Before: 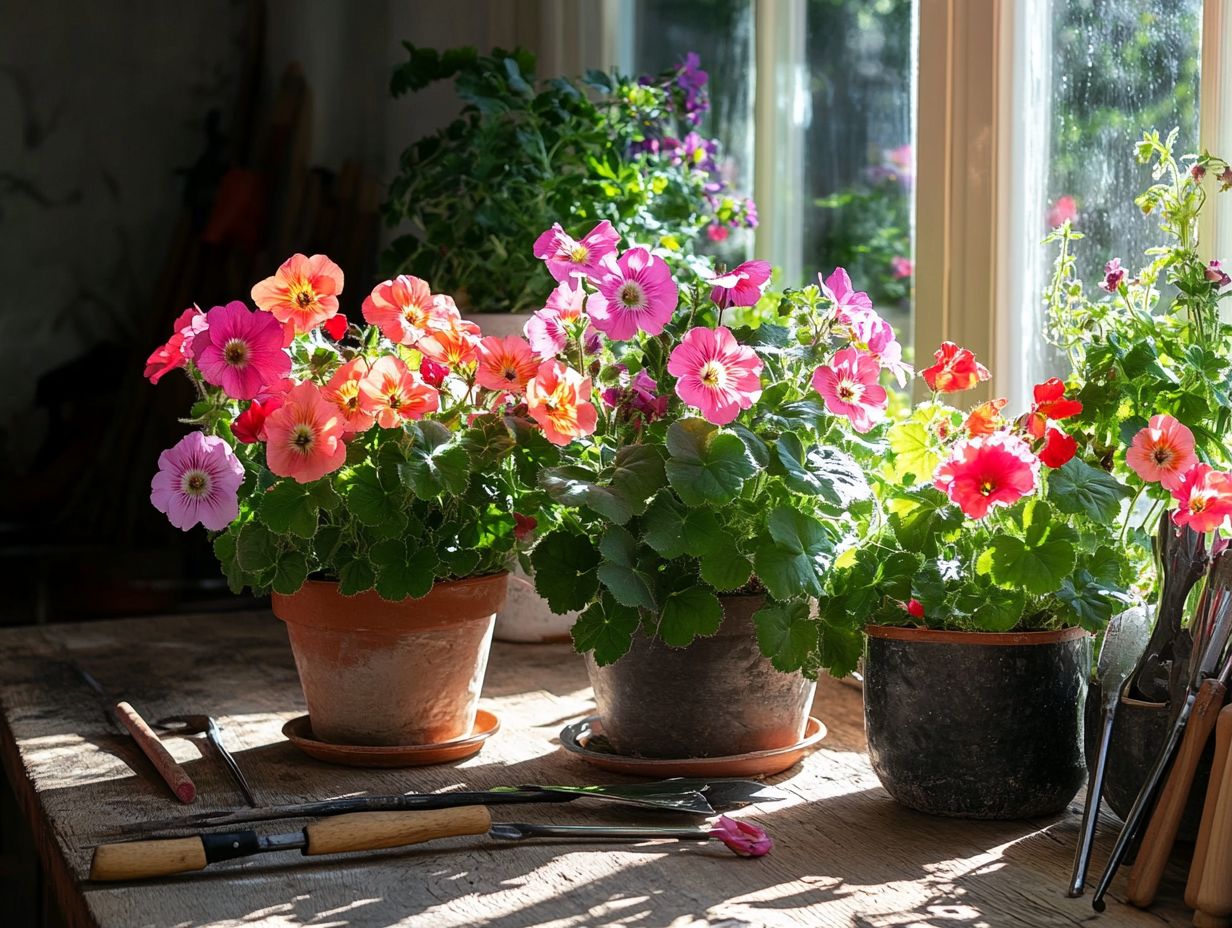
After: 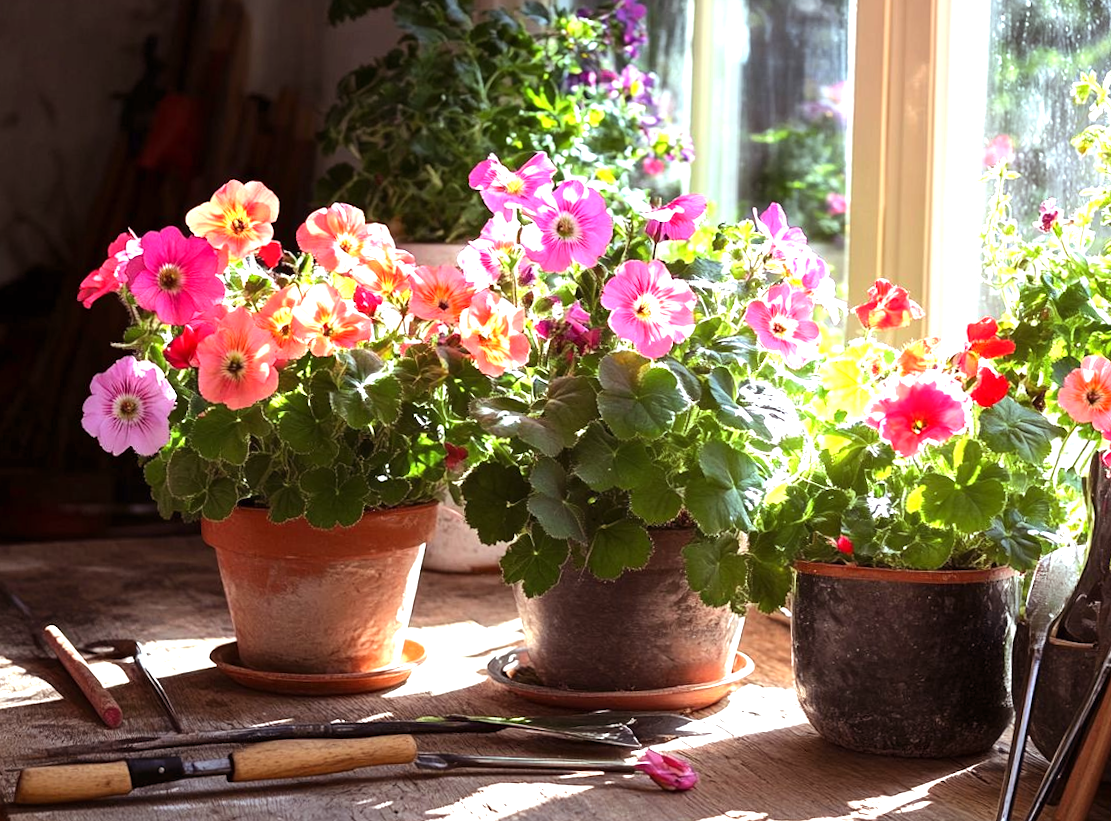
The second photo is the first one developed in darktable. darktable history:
tone equalizer: -8 EV -0.417 EV, -7 EV -0.389 EV, -6 EV -0.333 EV, -5 EV -0.222 EV, -3 EV 0.222 EV, -2 EV 0.333 EV, -1 EV 0.389 EV, +0 EV 0.417 EV, edges refinement/feathering 500, mask exposure compensation -1.57 EV, preserve details no
rotate and perspective: rotation -1°, crop left 0.011, crop right 0.989, crop top 0.025, crop bottom 0.975
crop and rotate: angle -1.96°, left 3.097%, top 4.154%, right 1.586%, bottom 0.529%
exposure: black level correction 0, exposure 0.7 EV, compensate exposure bias true, compensate highlight preservation false
rgb levels: mode RGB, independent channels, levels [[0, 0.474, 1], [0, 0.5, 1], [0, 0.5, 1]]
